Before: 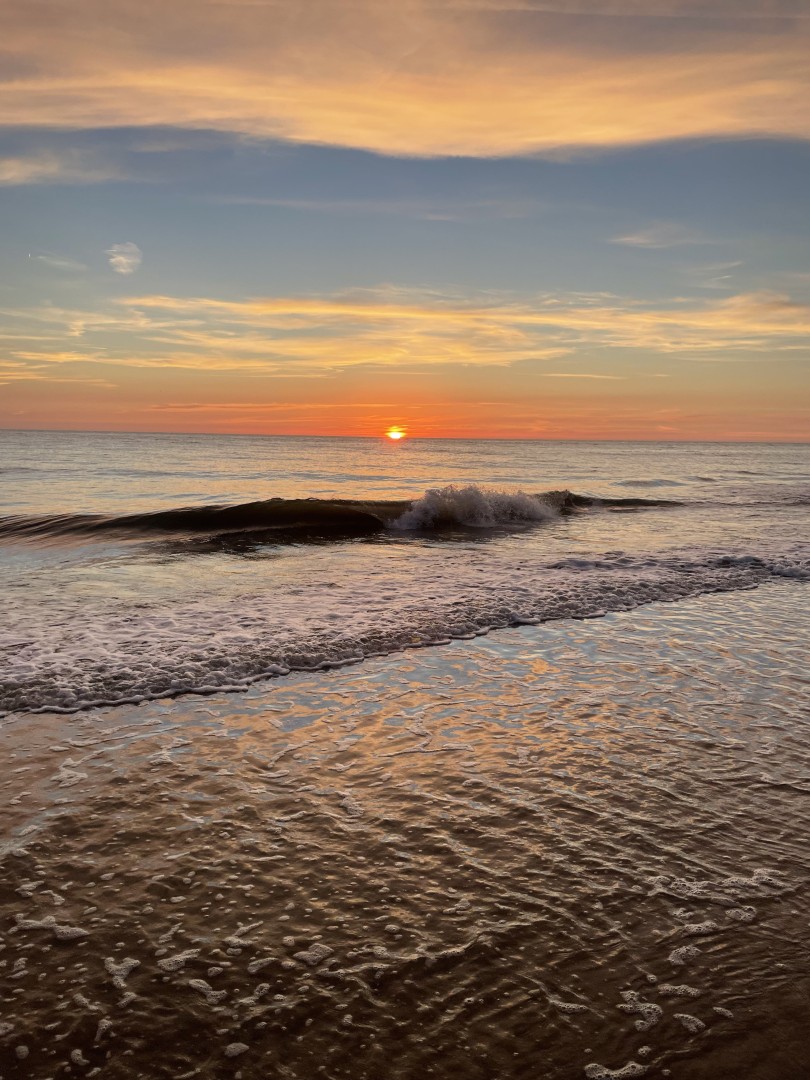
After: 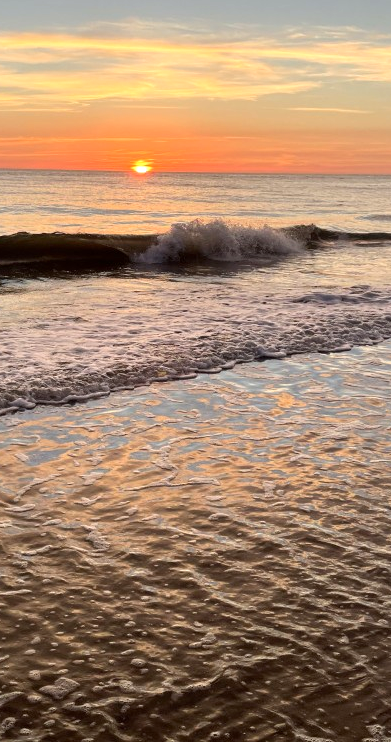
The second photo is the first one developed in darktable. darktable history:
exposure: black level correction 0.001, exposure 0.5 EV, compensate exposure bias true, compensate highlight preservation false
crop: left 31.379%, top 24.658%, right 20.326%, bottom 6.628%
